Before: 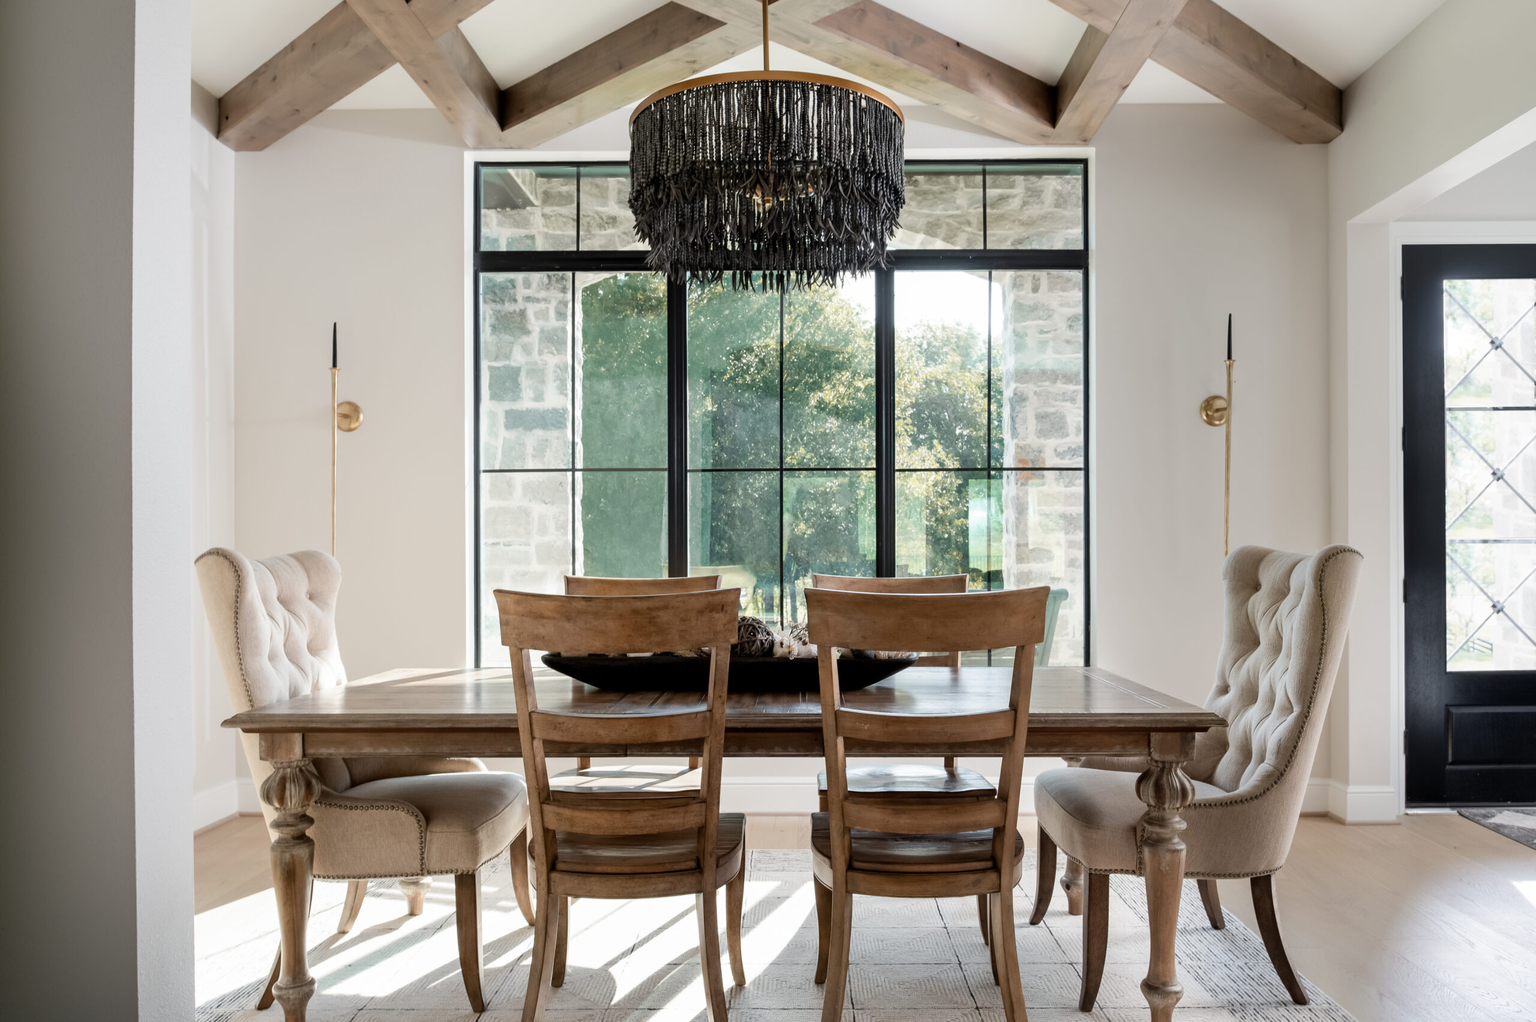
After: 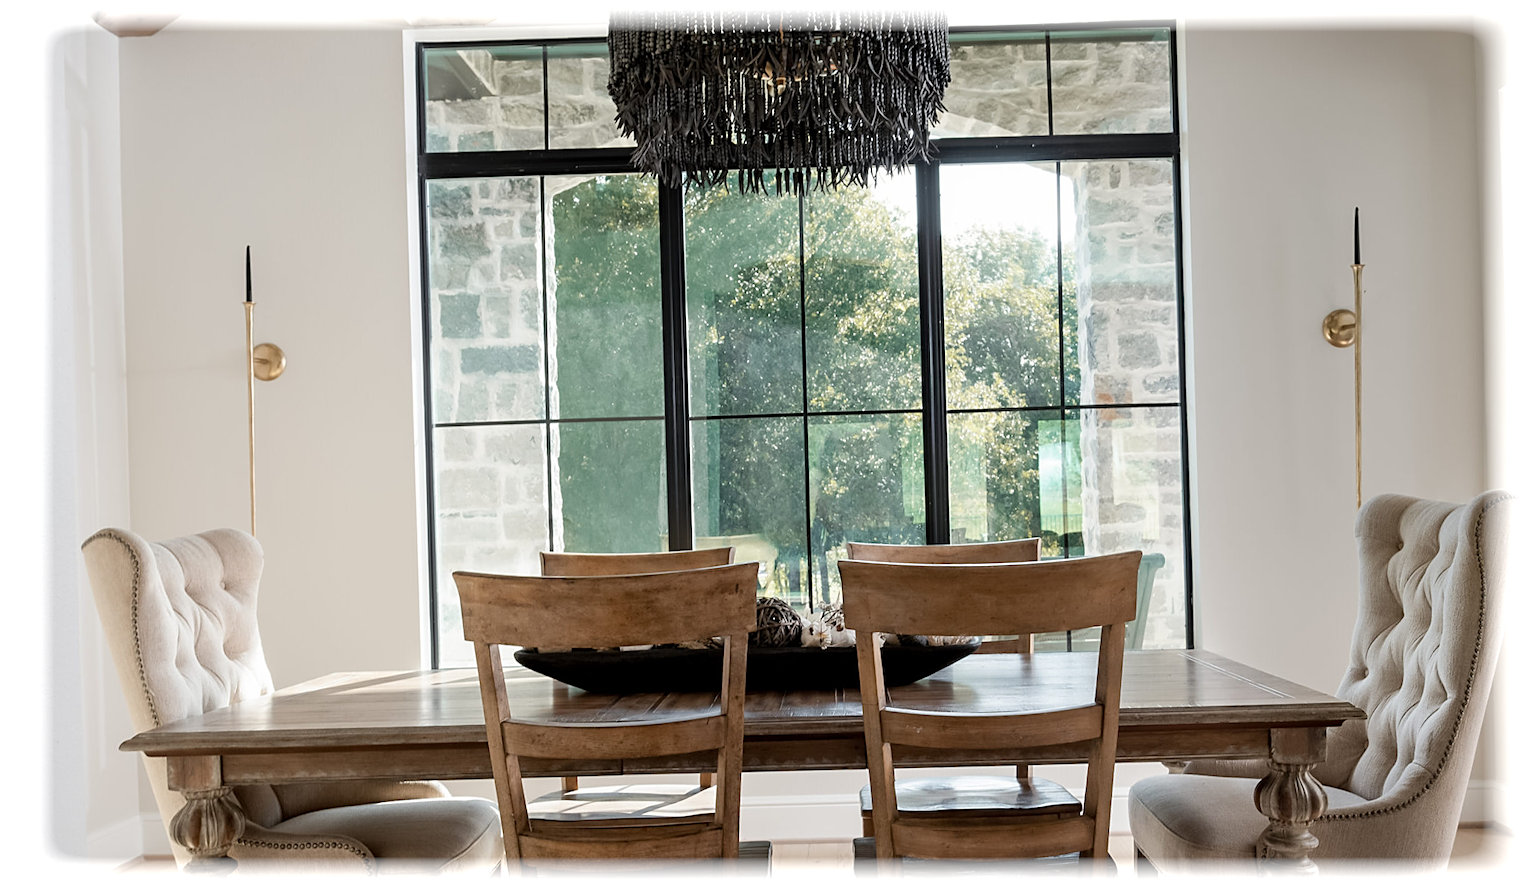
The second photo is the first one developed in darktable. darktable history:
sharpen: on, module defaults
crop: left 7.856%, top 11.836%, right 10.12%, bottom 15.387%
vignetting: fall-off start 93%, fall-off radius 5%, brightness 1, saturation -0.49, automatic ratio true, width/height ratio 1.332, shape 0.04, unbound false
rotate and perspective: rotation -1.42°, crop left 0.016, crop right 0.984, crop top 0.035, crop bottom 0.965
